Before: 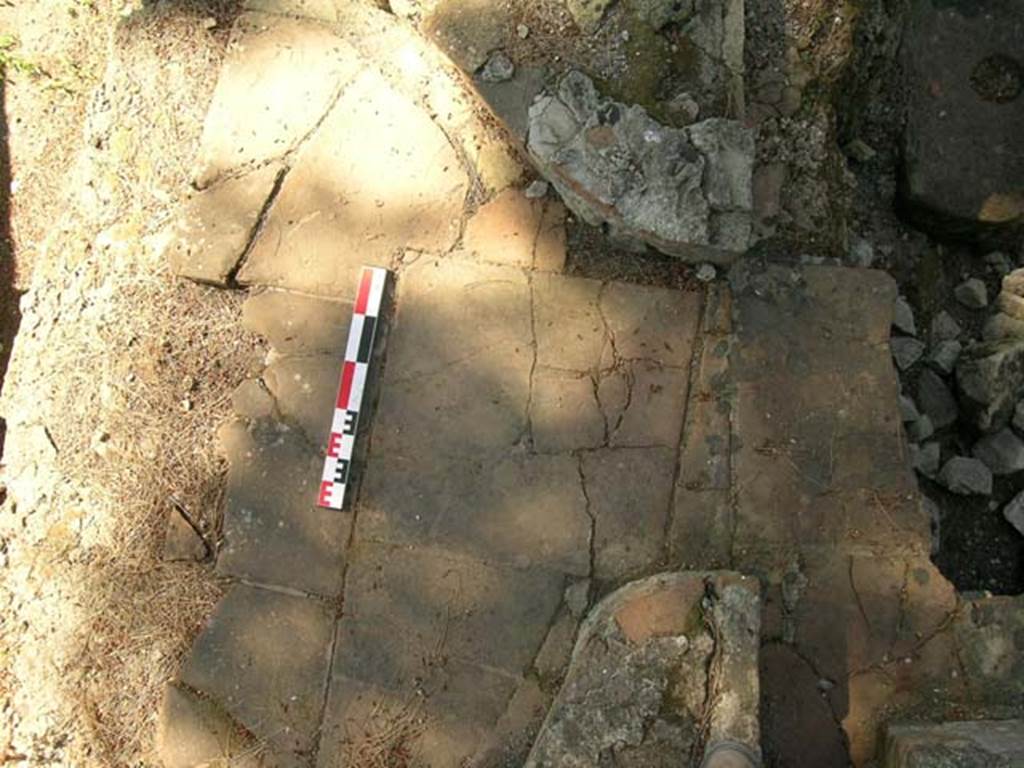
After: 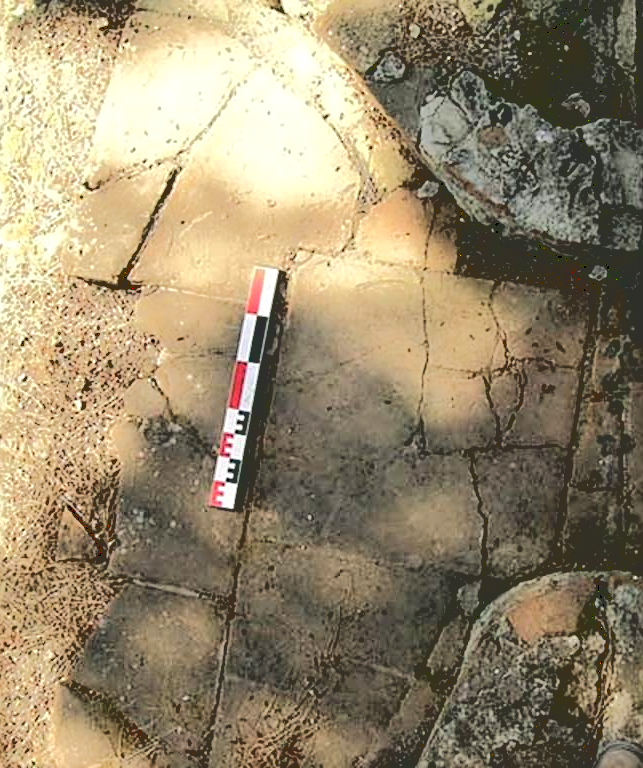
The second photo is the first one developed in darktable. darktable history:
crop: left 10.644%, right 26.528%
sharpen: on, module defaults
base curve: curves: ch0 [(0.065, 0.026) (0.236, 0.358) (0.53, 0.546) (0.777, 0.841) (0.924, 0.992)], preserve colors average RGB
